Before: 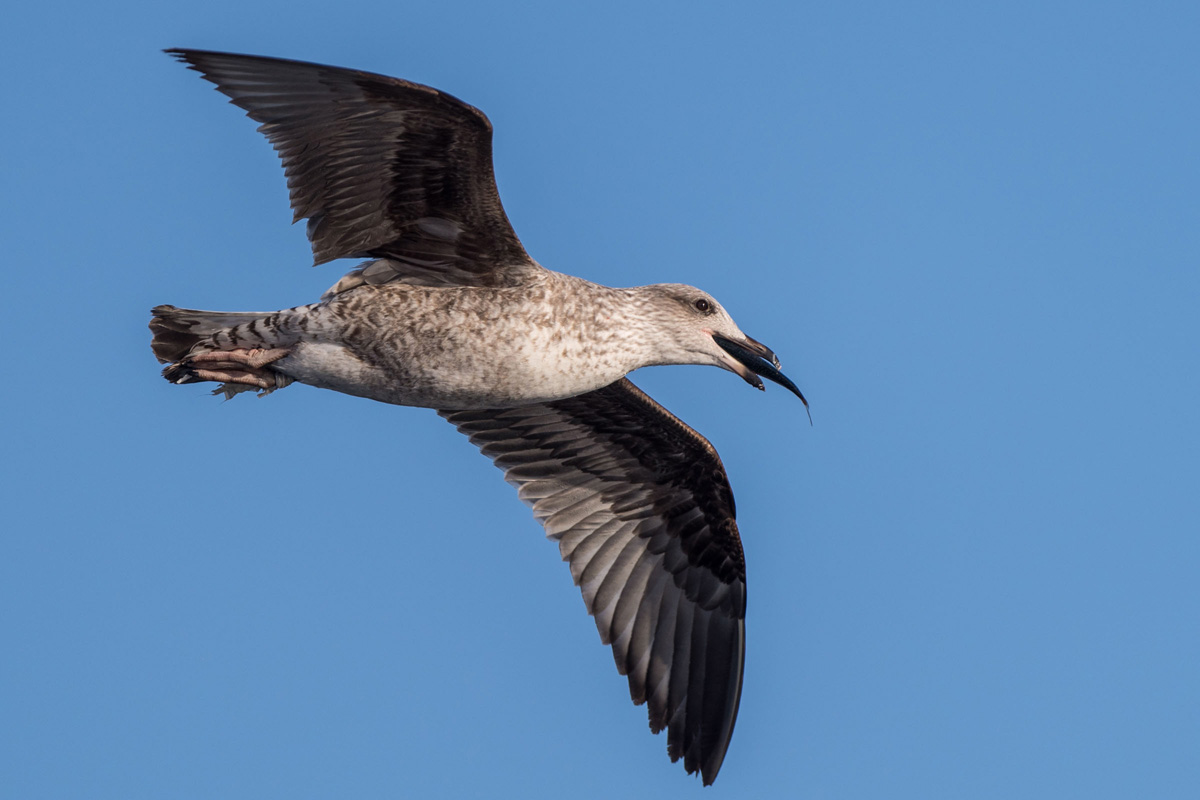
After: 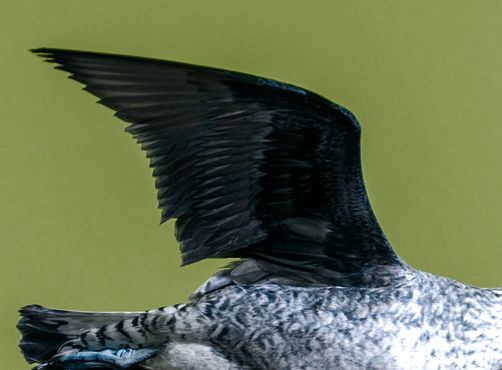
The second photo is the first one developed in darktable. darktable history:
crop and rotate: left 11.078%, top 0.051%, right 47.027%, bottom 53.635%
exposure: exposure -0.063 EV, compensate highlight preservation false
color balance rgb: perceptual saturation grading › global saturation 20%, perceptual saturation grading › highlights -49.153%, perceptual saturation grading › shadows 24.405%, hue shift -147.73°, contrast 34.526%, saturation formula JzAzBz (2021)
